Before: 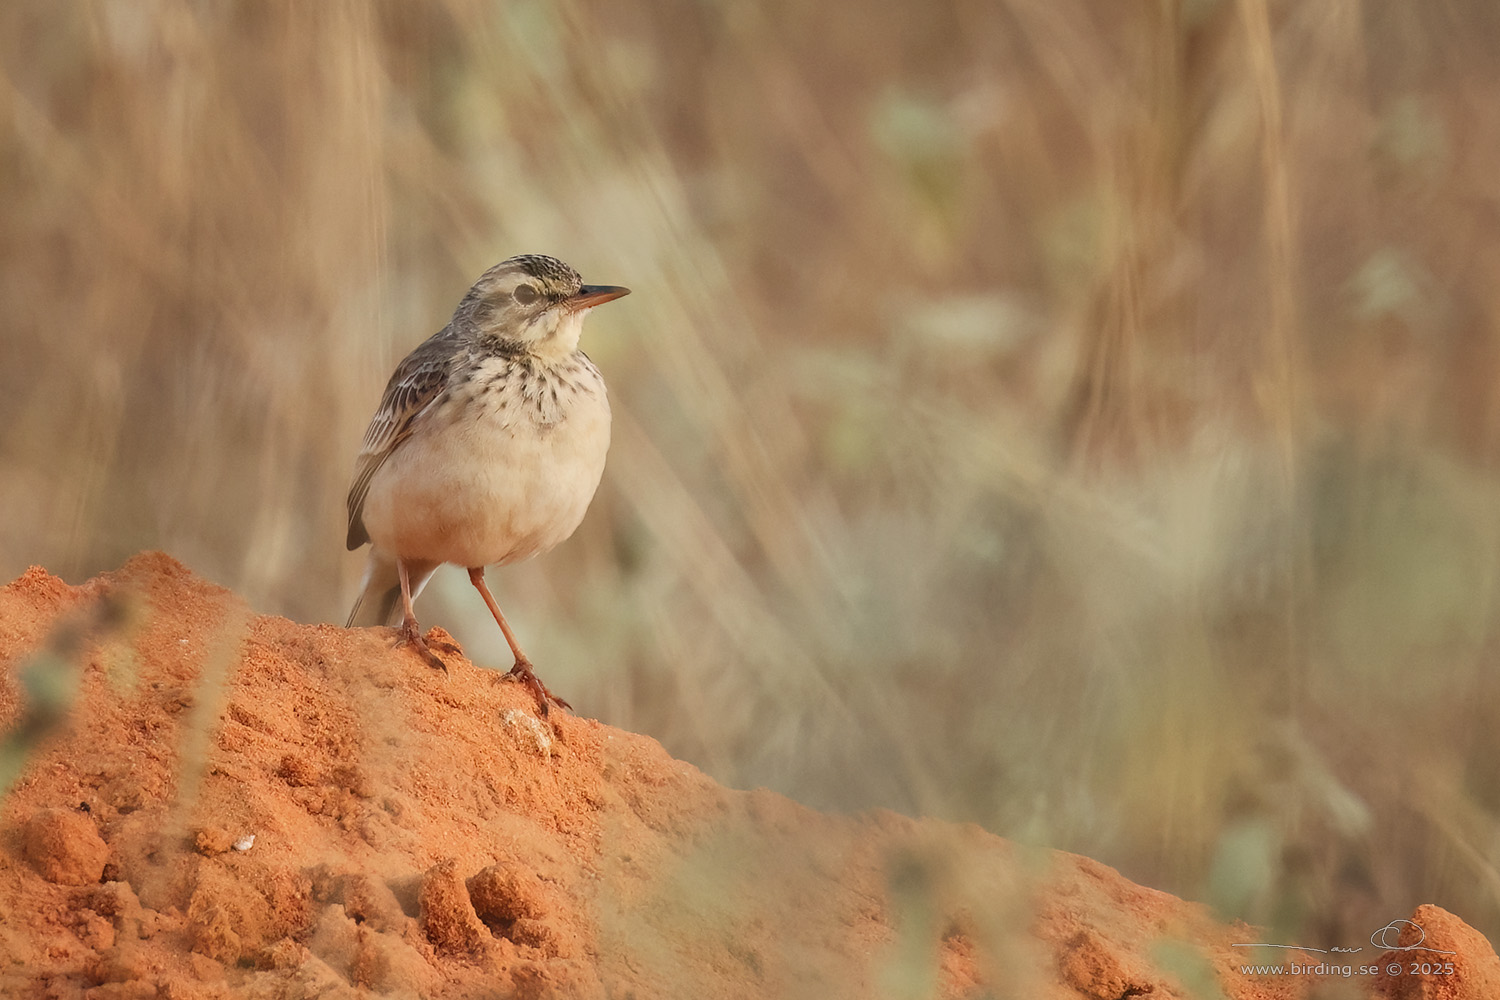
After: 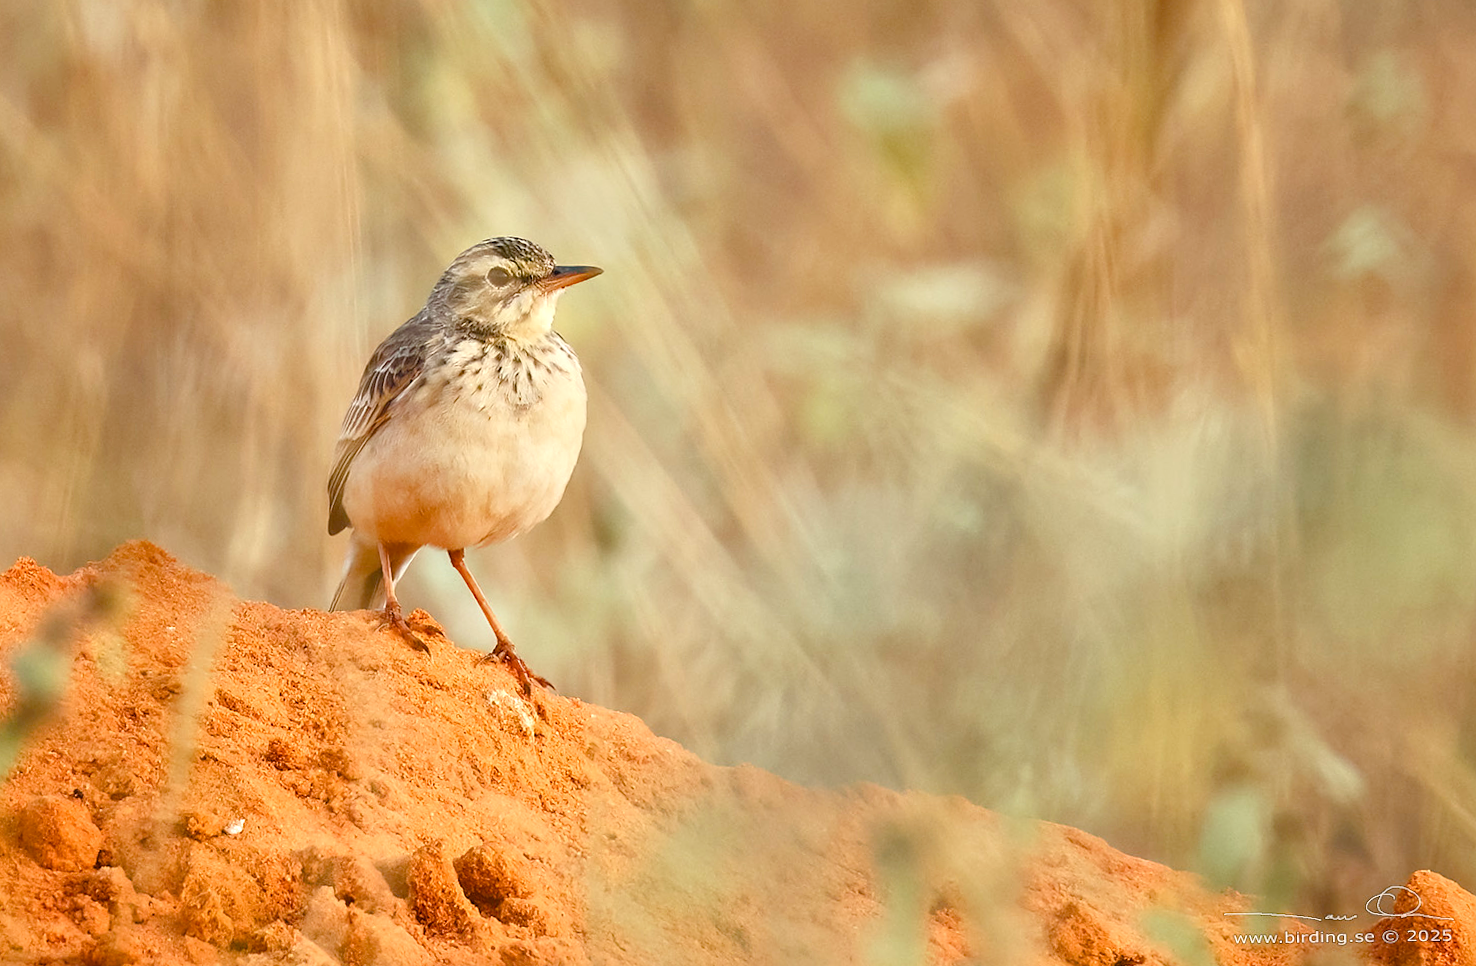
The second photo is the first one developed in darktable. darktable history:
exposure: exposure 0.781 EV, compensate highlight preservation false
rotate and perspective: rotation -1.32°, lens shift (horizontal) -0.031, crop left 0.015, crop right 0.985, crop top 0.047, crop bottom 0.982
white balance: red 0.978, blue 0.999
tone equalizer: -8 EV -0.002 EV, -7 EV 0.005 EV, -6 EV -0.009 EV, -5 EV 0.011 EV, -4 EV -0.012 EV, -3 EV 0.007 EV, -2 EV -0.062 EV, -1 EV -0.293 EV, +0 EV -0.582 EV, smoothing diameter 2%, edges refinement/feathering 20, mask exposure compensation -1.57 EV, filter diffusion 5
sharpen: amount 0.2
color balance rgb: perceptual saturation grading › global saturation 35%, perceptual saturation grading › highlights -25%, perceptual saturation grading › shadows 50%
